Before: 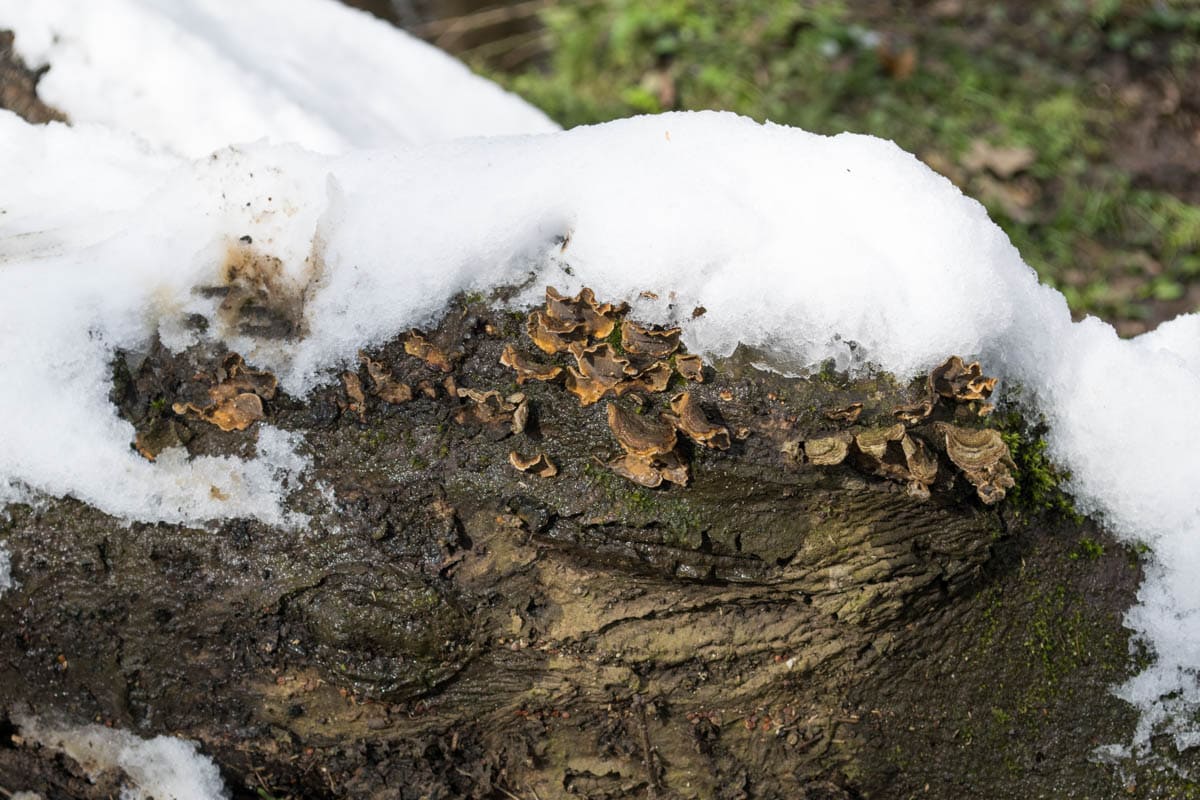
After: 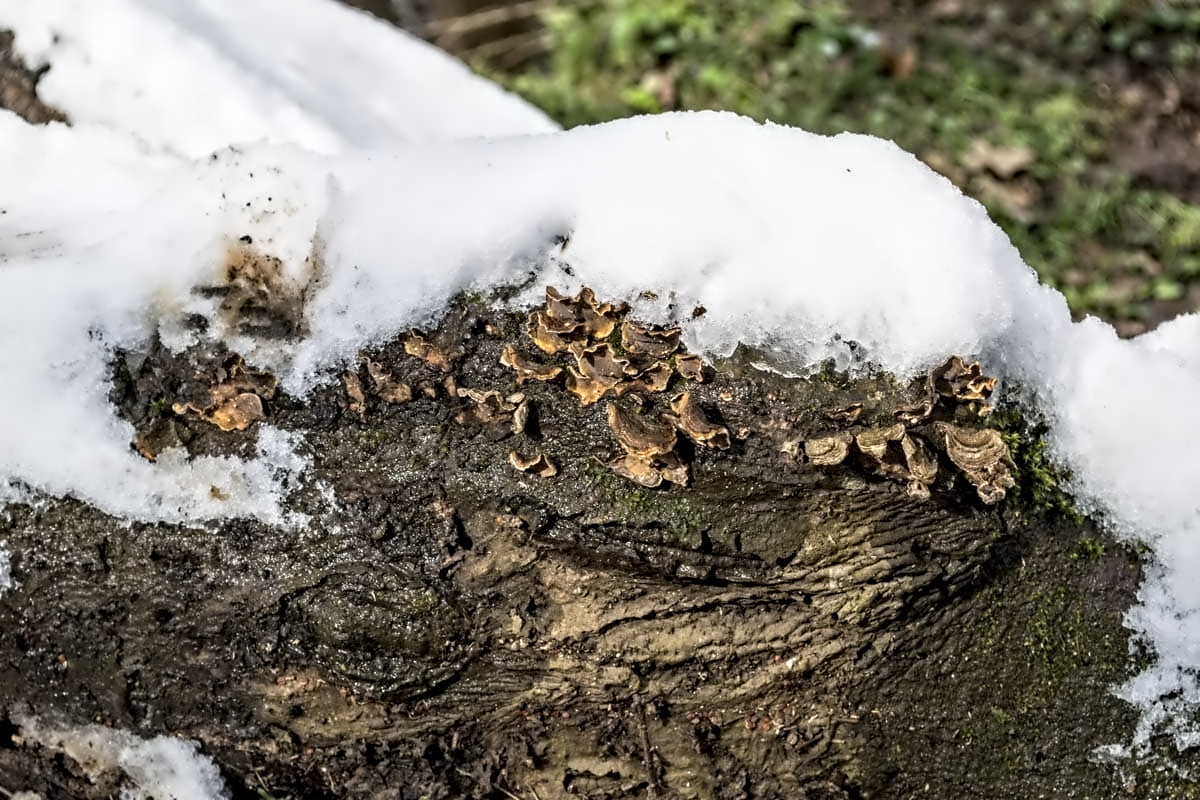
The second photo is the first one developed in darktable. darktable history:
local contrast: on, module defaults
contrast equalizer: octaves 7, y [[0.5, 0.542, 0.583, 0.625, 0.667, 0.708], [0.5 ×6], [0.5 ×6], [0, 0.033, 0.067, 0.1, 0.133, 0.167], [0, 0.05, 0.1, 0.15, 0.2, 0.25]]
